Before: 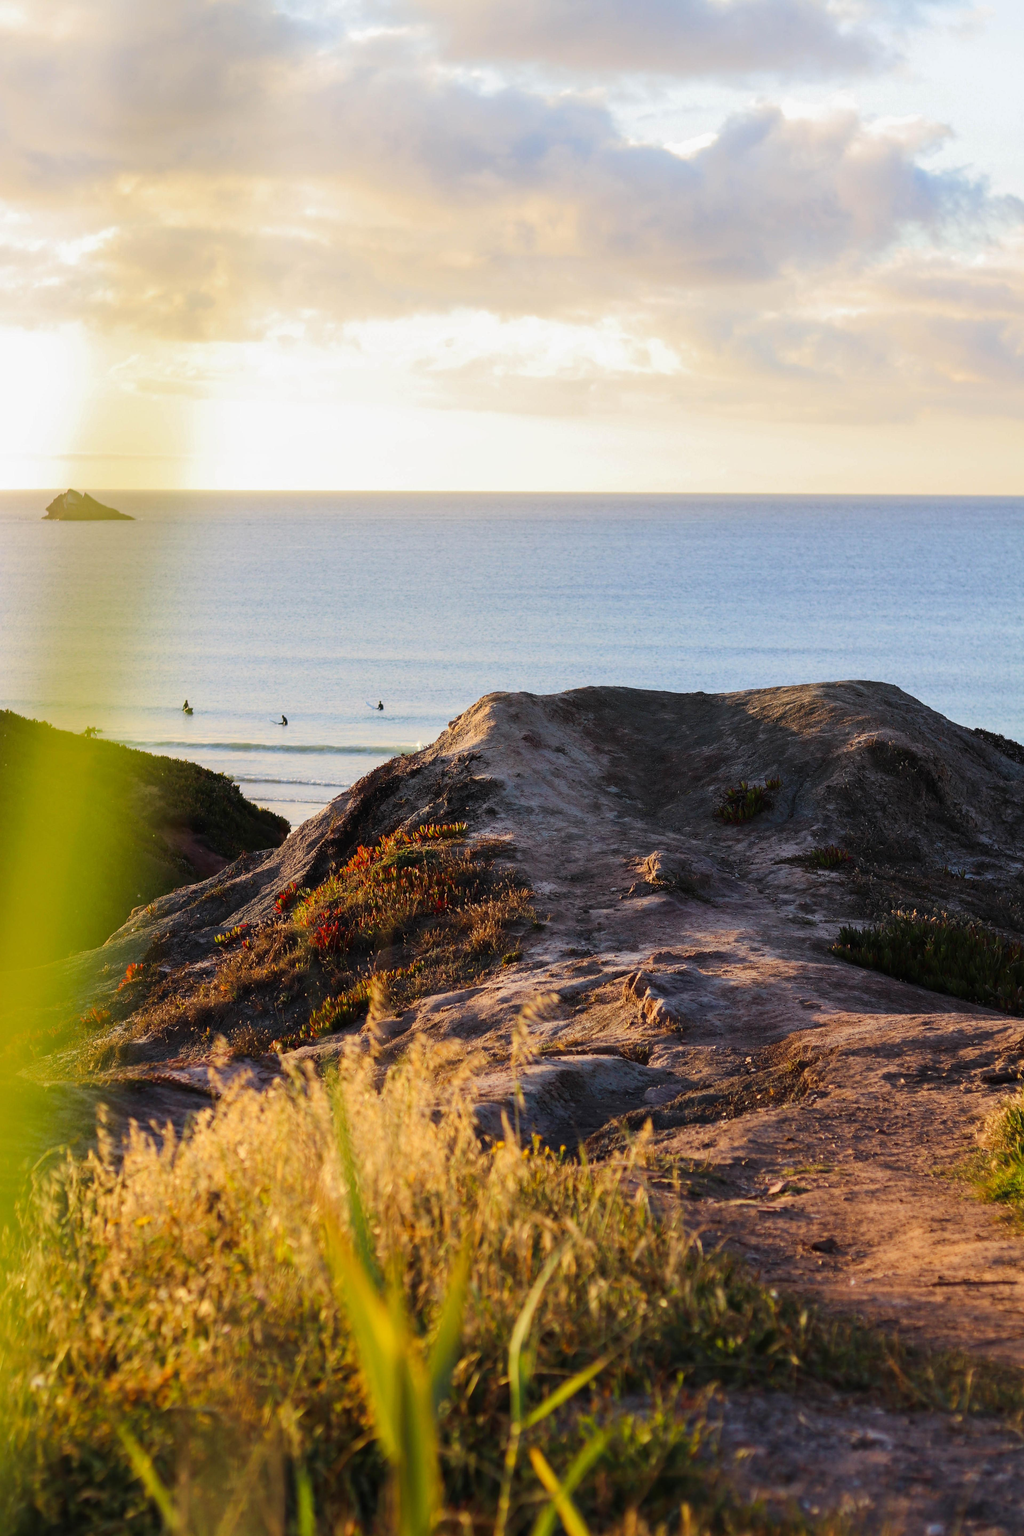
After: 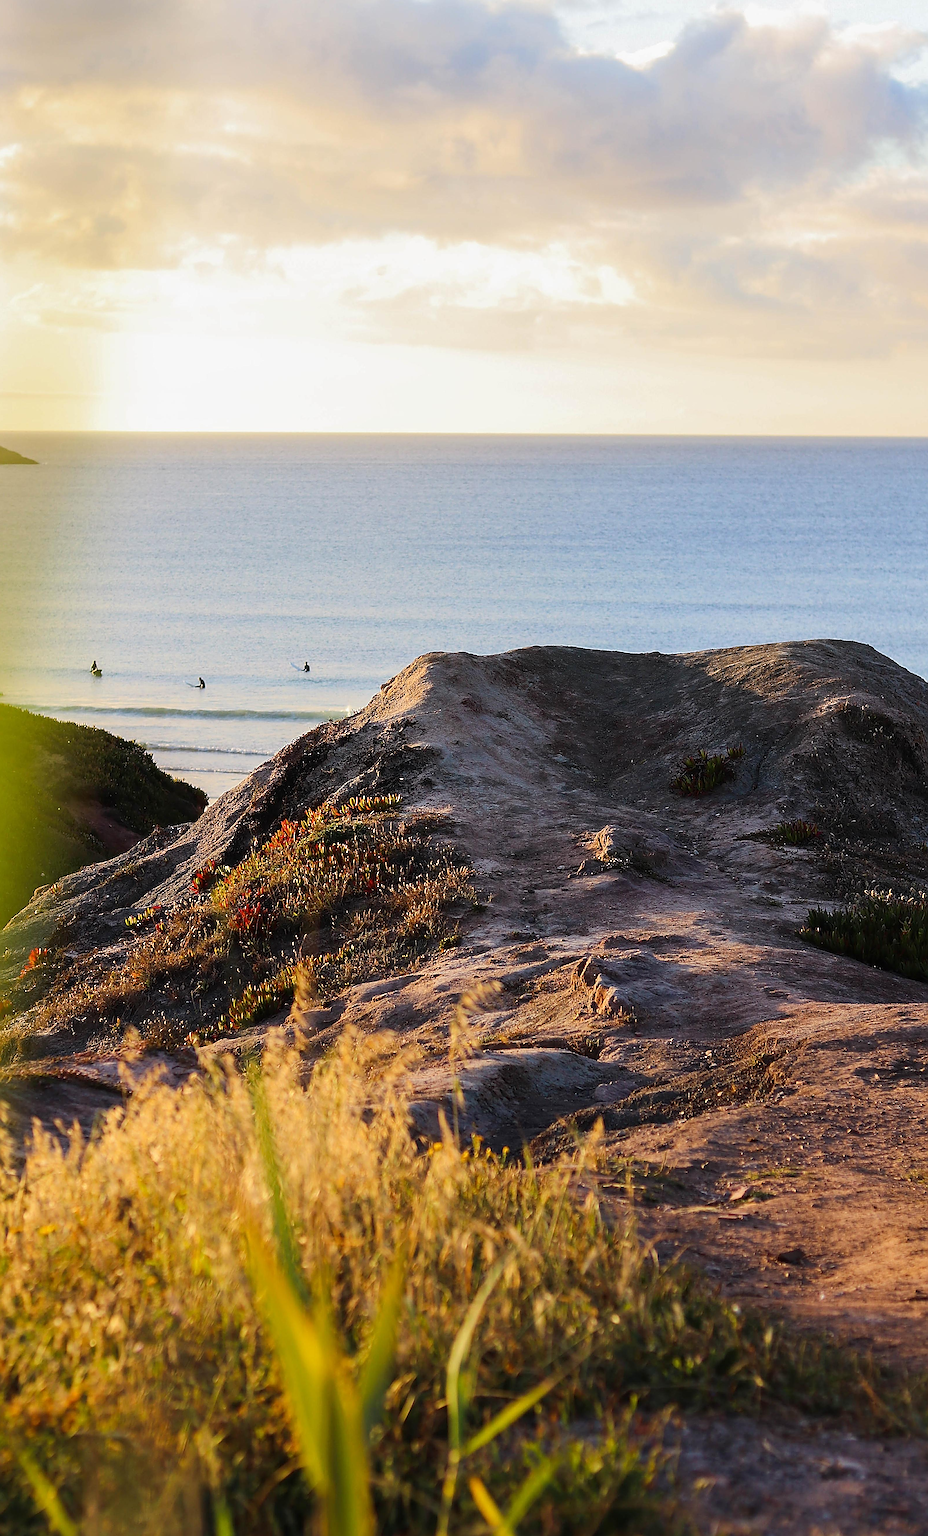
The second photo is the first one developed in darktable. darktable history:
crop: left 9.772%, top 6.207%, right 7.231%, bottom 2.199%
sharpen: amount 1.85
